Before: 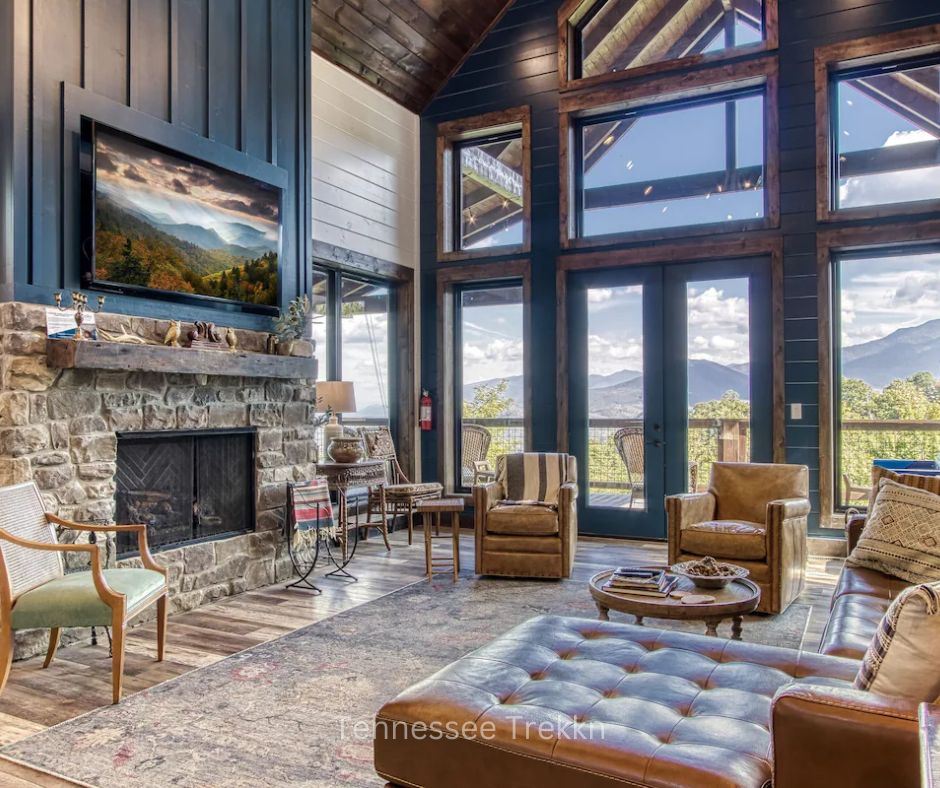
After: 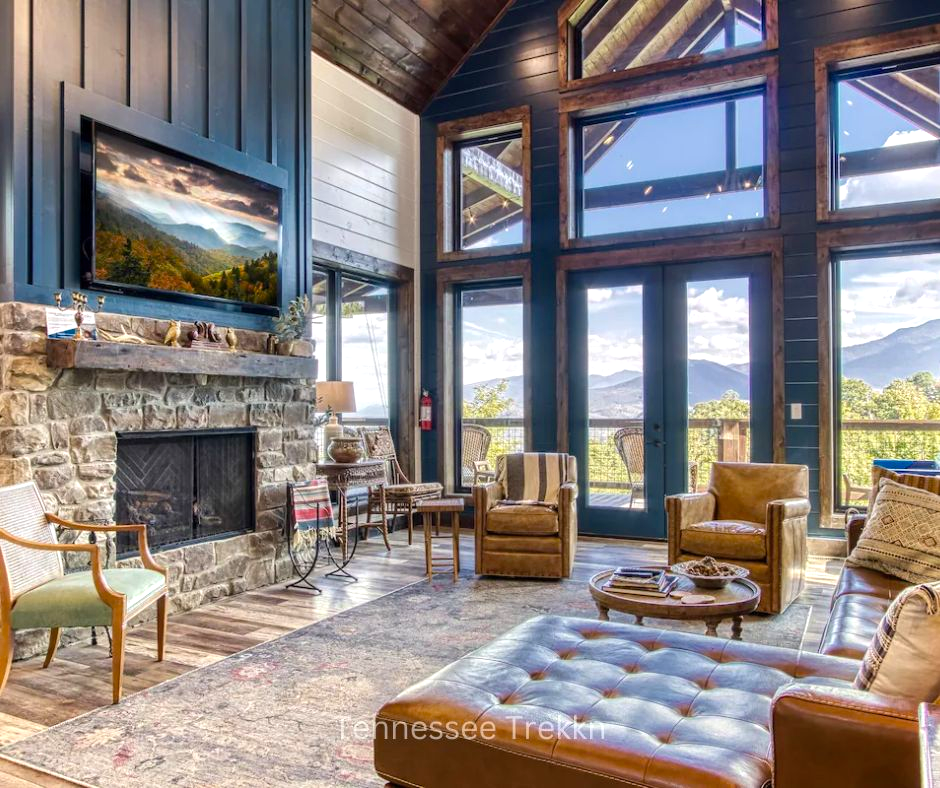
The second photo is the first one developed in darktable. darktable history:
exposure: exposure 0.258 EV, compensate highlight preservation false
color balance rgb: linear chroma grading › global chroma 10%, perceptual saturation grading › global saturation 5%, perceptual brilliance grading › global brilliance 4%, global vibrance 7%, saturation formula JzAzBz (2021)
